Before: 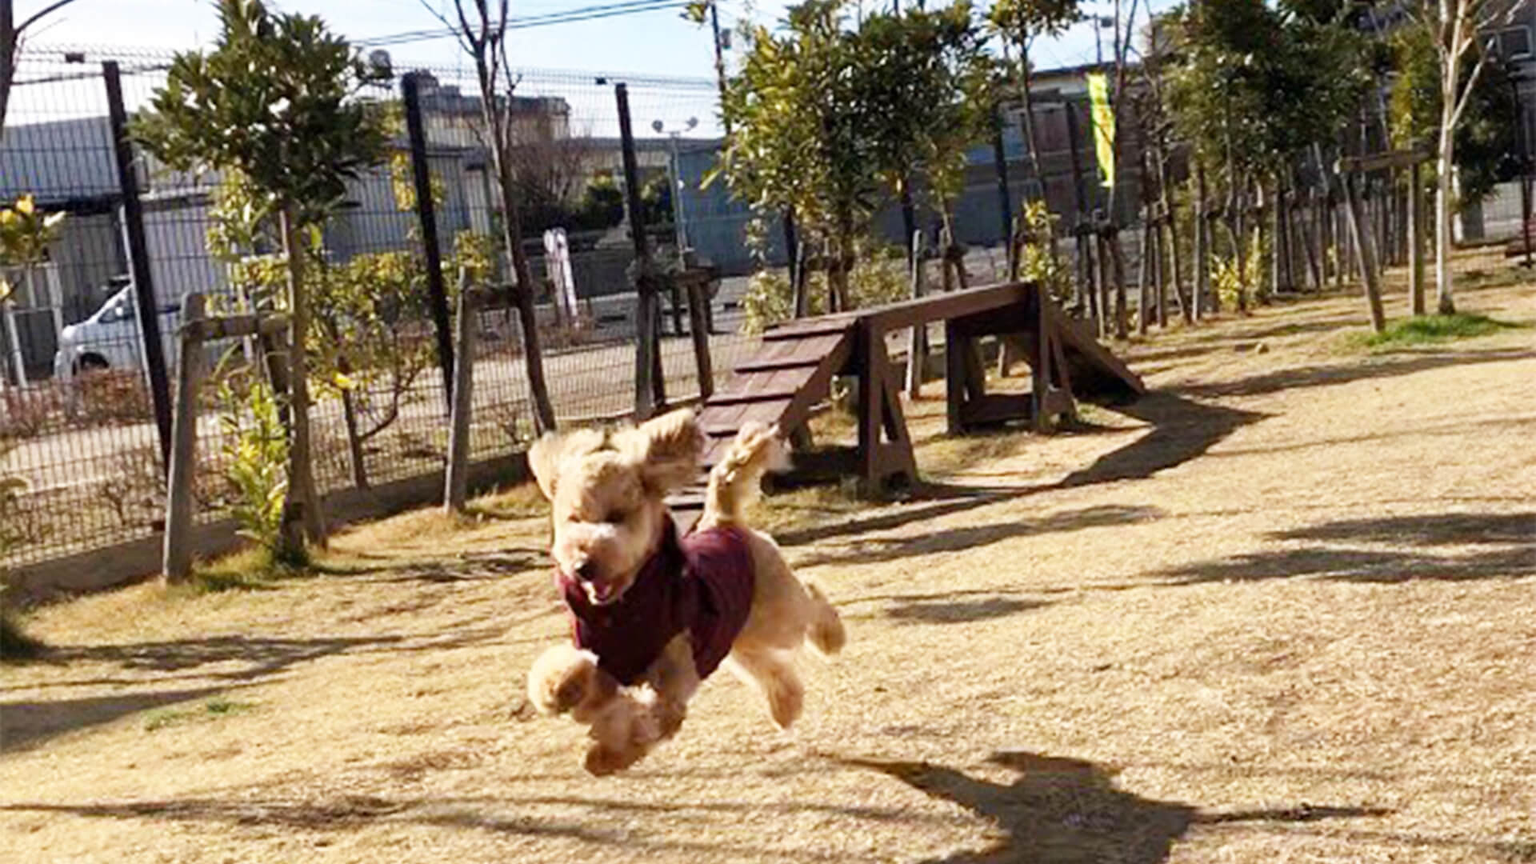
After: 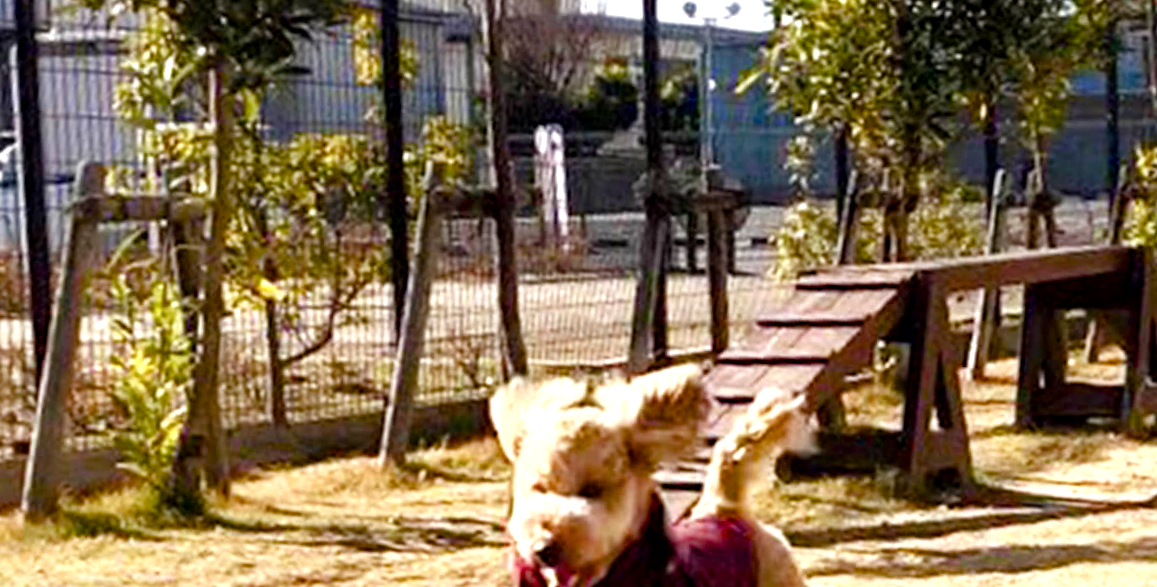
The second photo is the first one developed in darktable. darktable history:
crop and rotate: angle -5.43°, left 2.059%, top 6.635%, right 27.774%, bottom 30.064%
tone equalizer: -8 EV -0.439 EV, -7 EV -0.423 EV, -6 EV -0.368 EV, -5 EV -0.237 EV, -3 EV 0.235 EV, -2 EV 0.31 EV, -1 EV 0.406 EV, +0 EV 0.447 EV
local contrast: highlights 103%, shadows 102%, detail 119%, midtone range 0.2
color balance rgb: perceptual saturation grading › global saturation 20%, perceptual saturation grading › highlights -25.753%, perceptual saturation grading › shadows 49.936%
